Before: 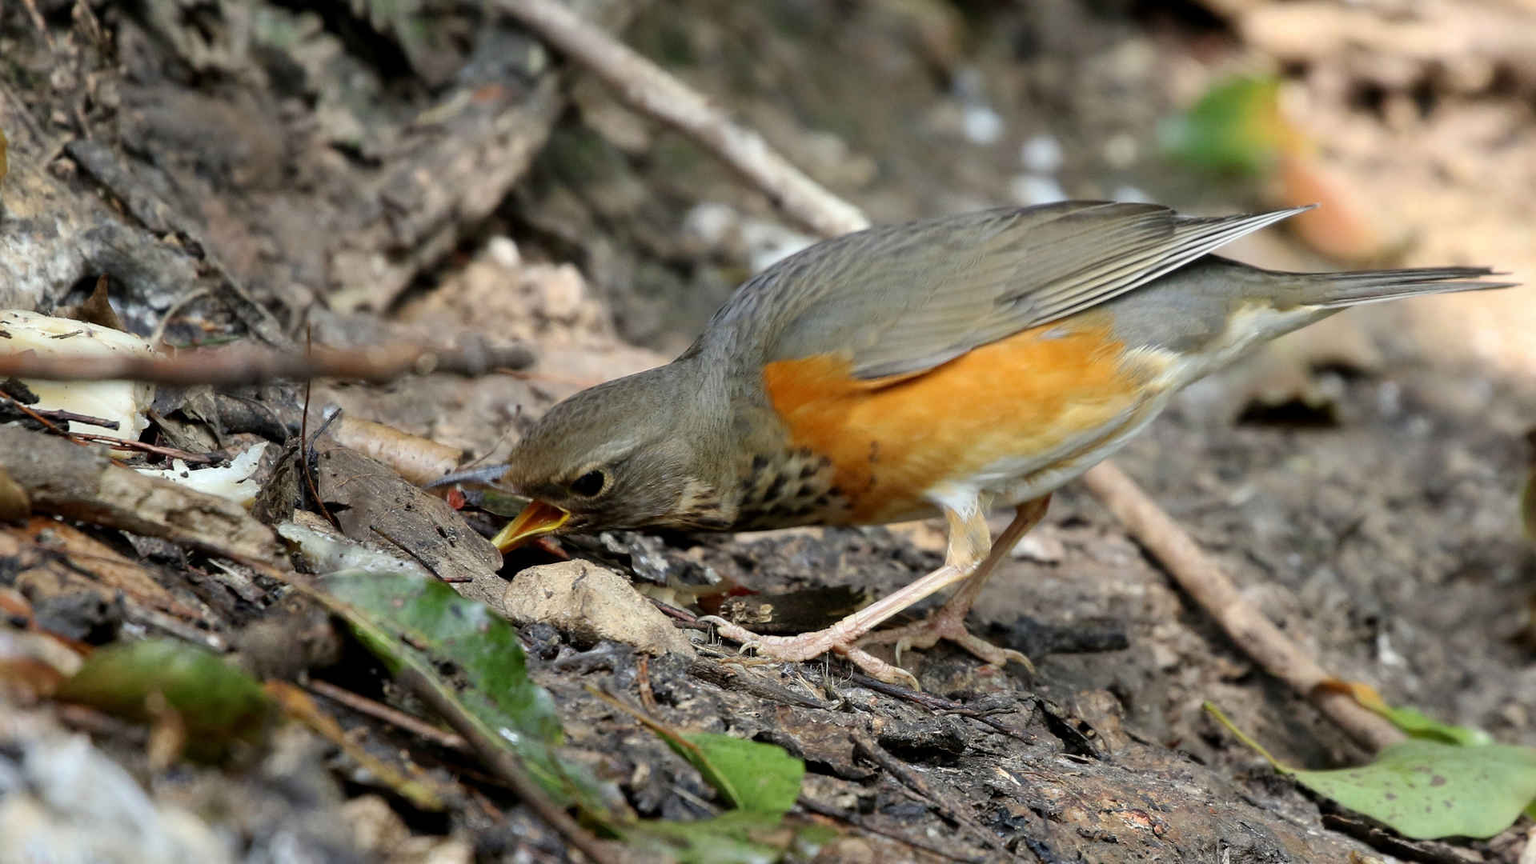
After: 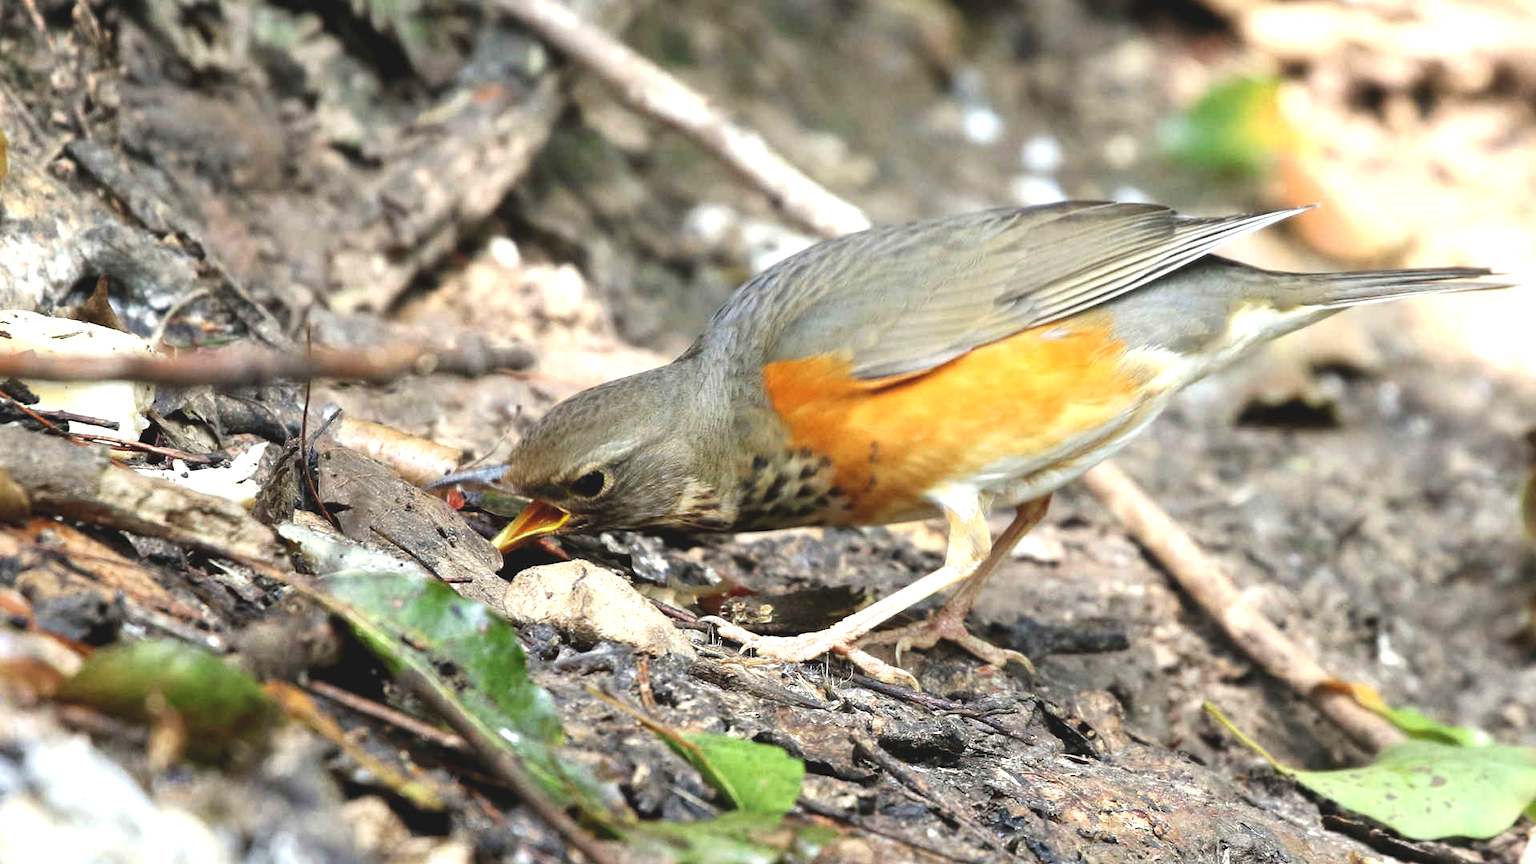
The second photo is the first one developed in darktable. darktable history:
exposure: black level correction -0.005, exposure 1.002 EV, compensate exposure bias true, compensate highlight preservation false
